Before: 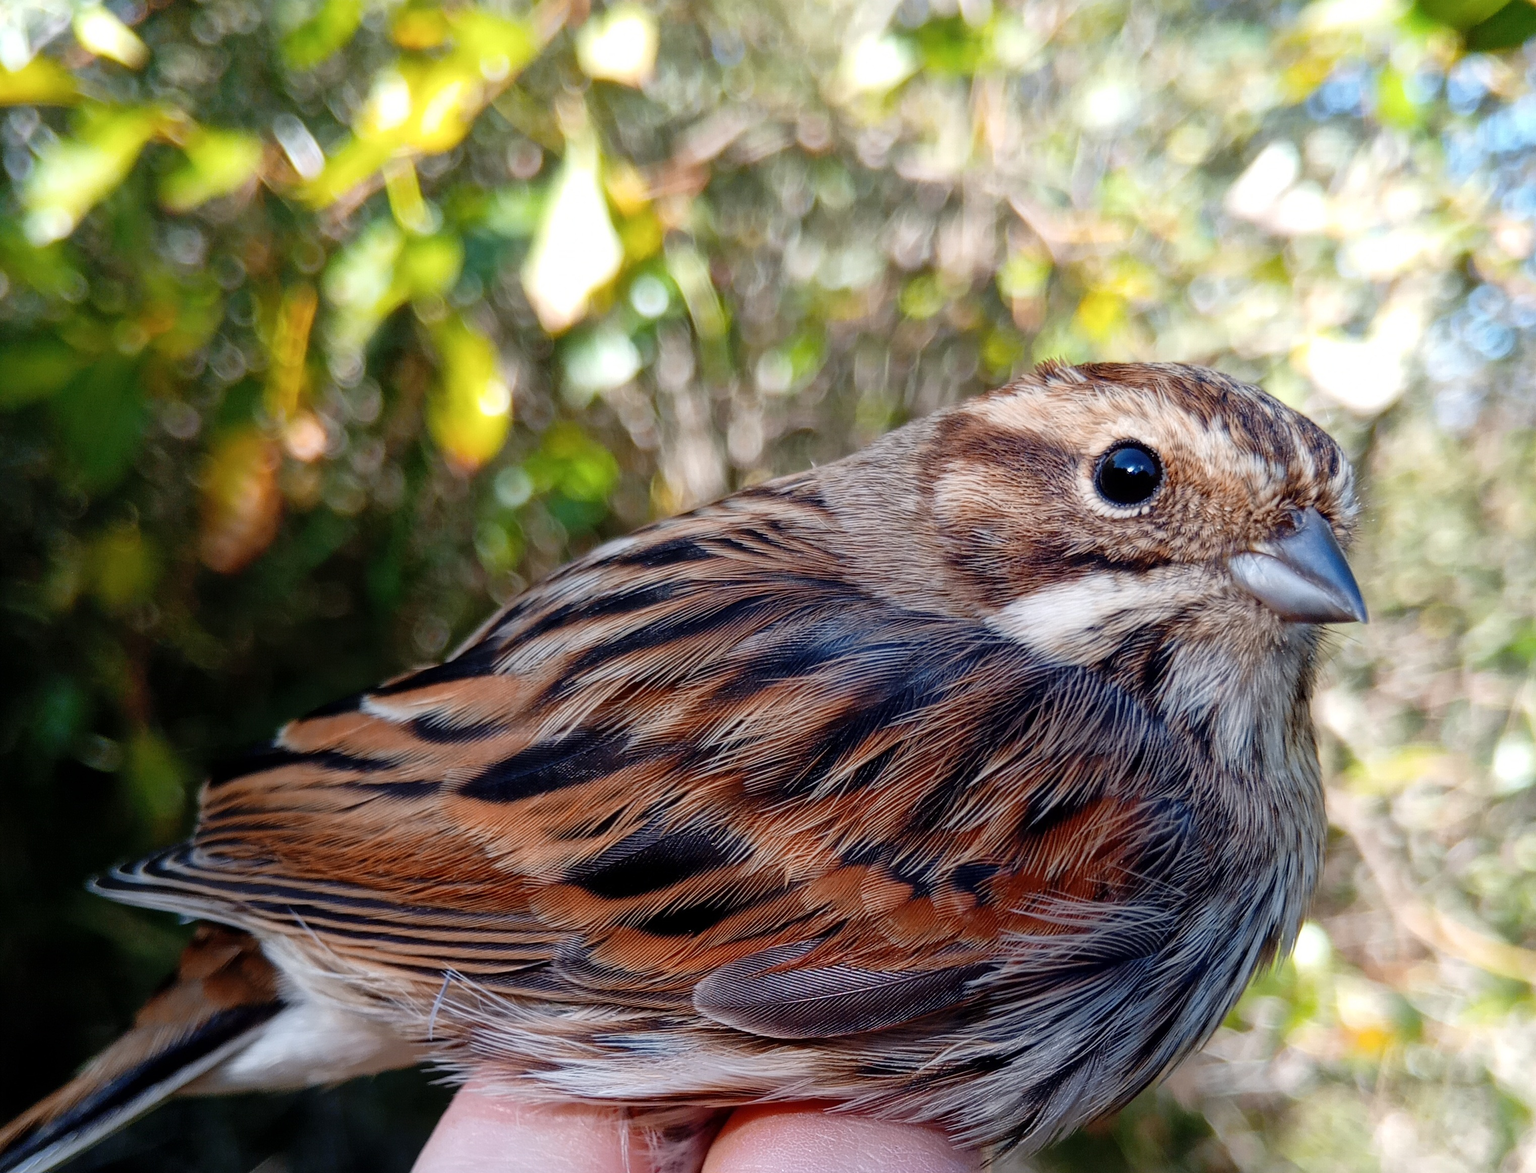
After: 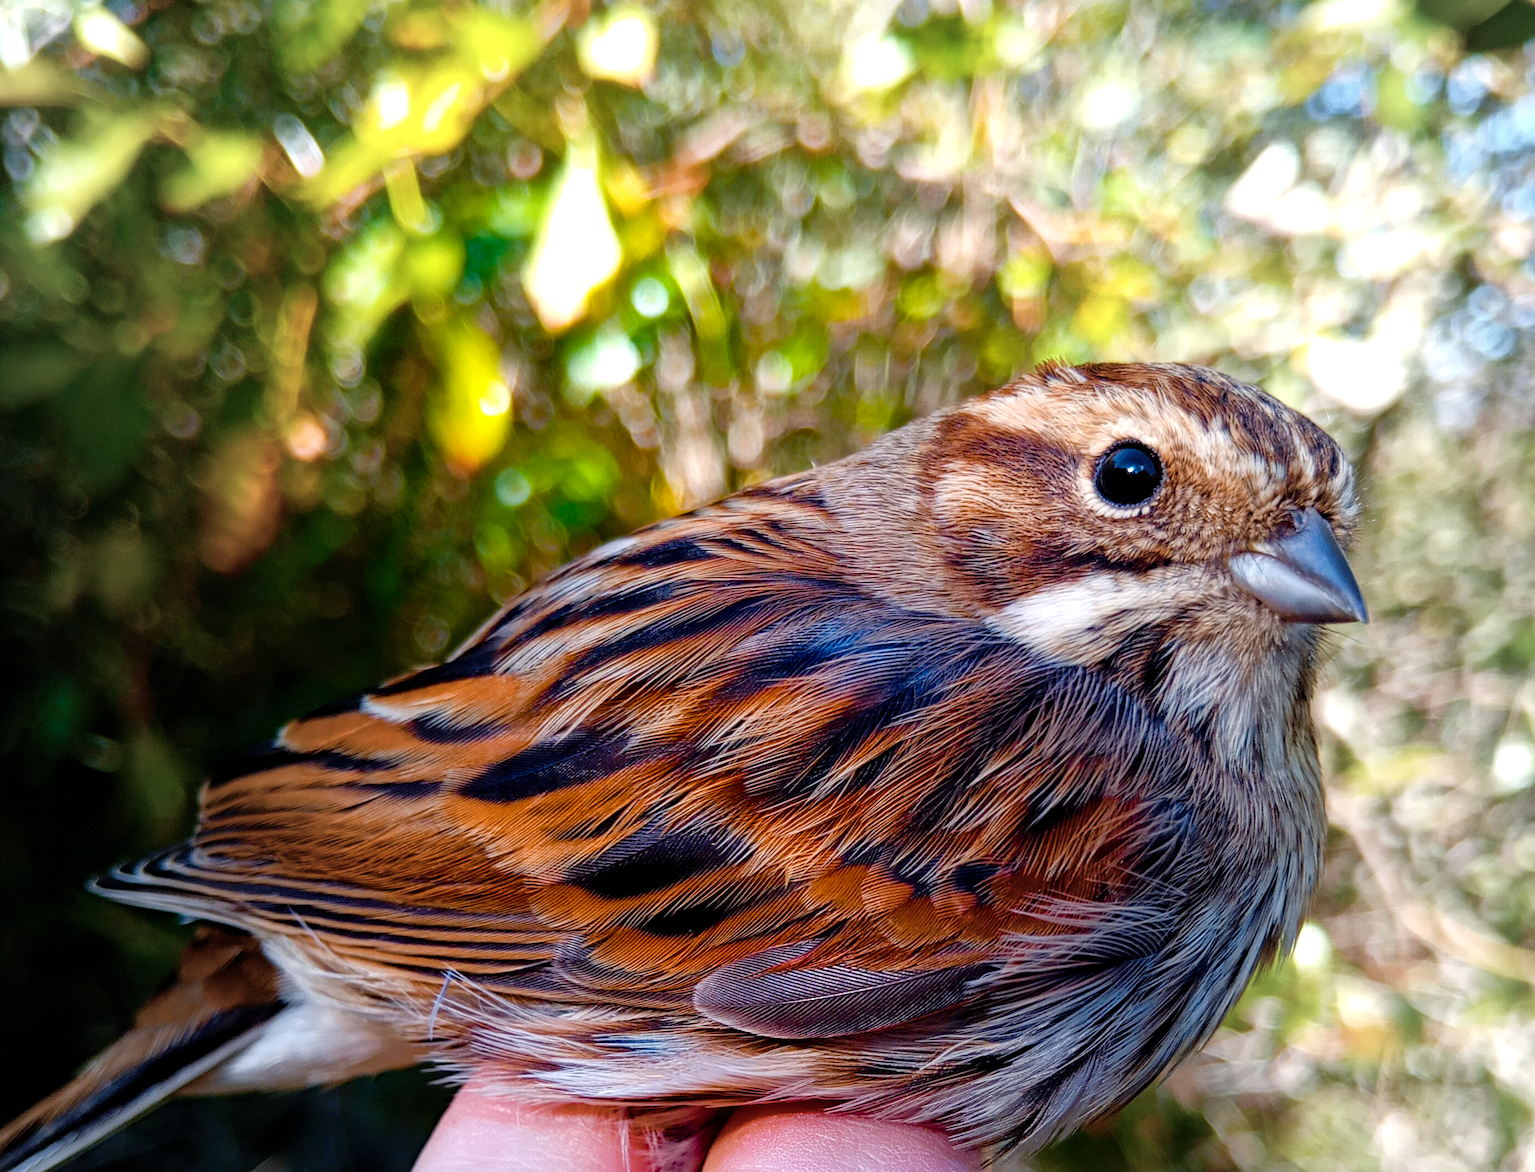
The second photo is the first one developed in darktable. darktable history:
vignetting: fall-off start 18.21%, fall-off radius 137.95%, brightness -0.207, center (-0.078, 0.066), width/height ratio 0.62, shape 0.59
haze removal: adaptive false
color balance rgb: linear chroma grading › shadows 10%, linear chroma grading › highlights 10%, linear chroma grading › global chroma 15%, linear chroma grading › mid-tones 15%, perceptual saturation grading › global saturation 40%, perceptual saturation grading › highlights -25%, perceptual saturation grading › mid-tones 35%, perceptual saturation grading › shadows 35%, perceptual brilliance grading › global brilliance 11.29%, global vibrance 11.29%
